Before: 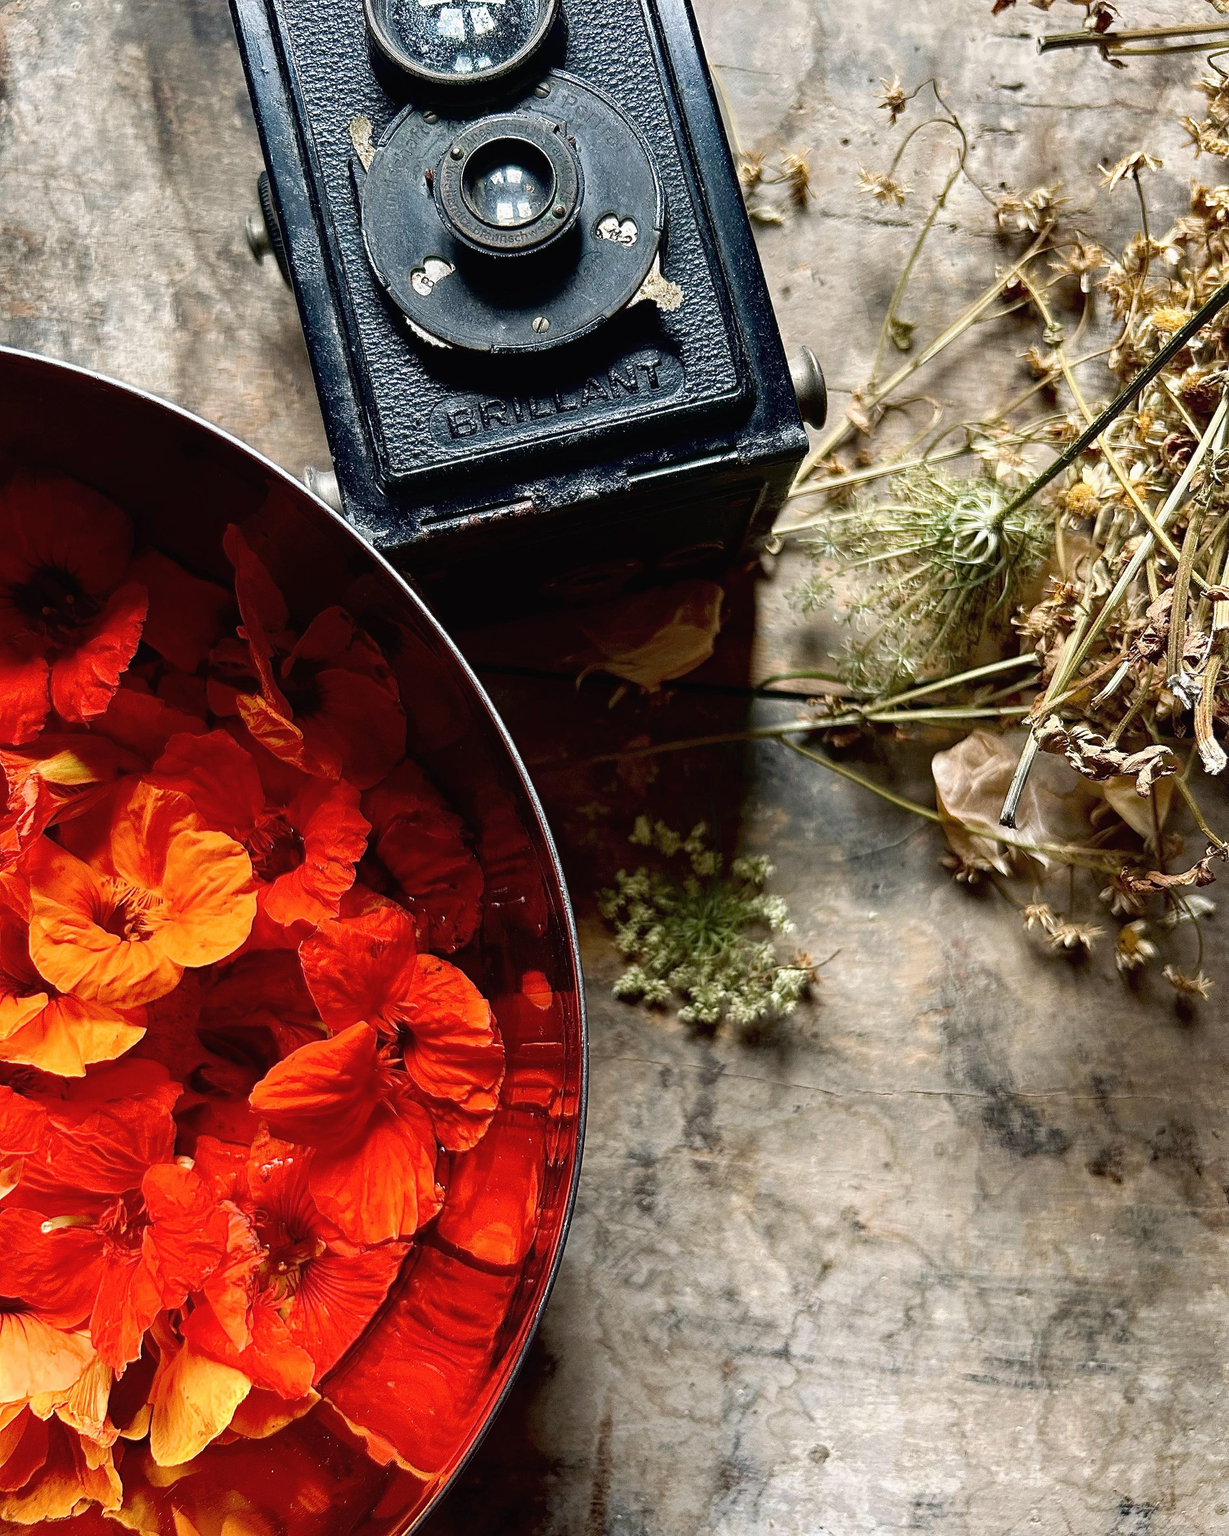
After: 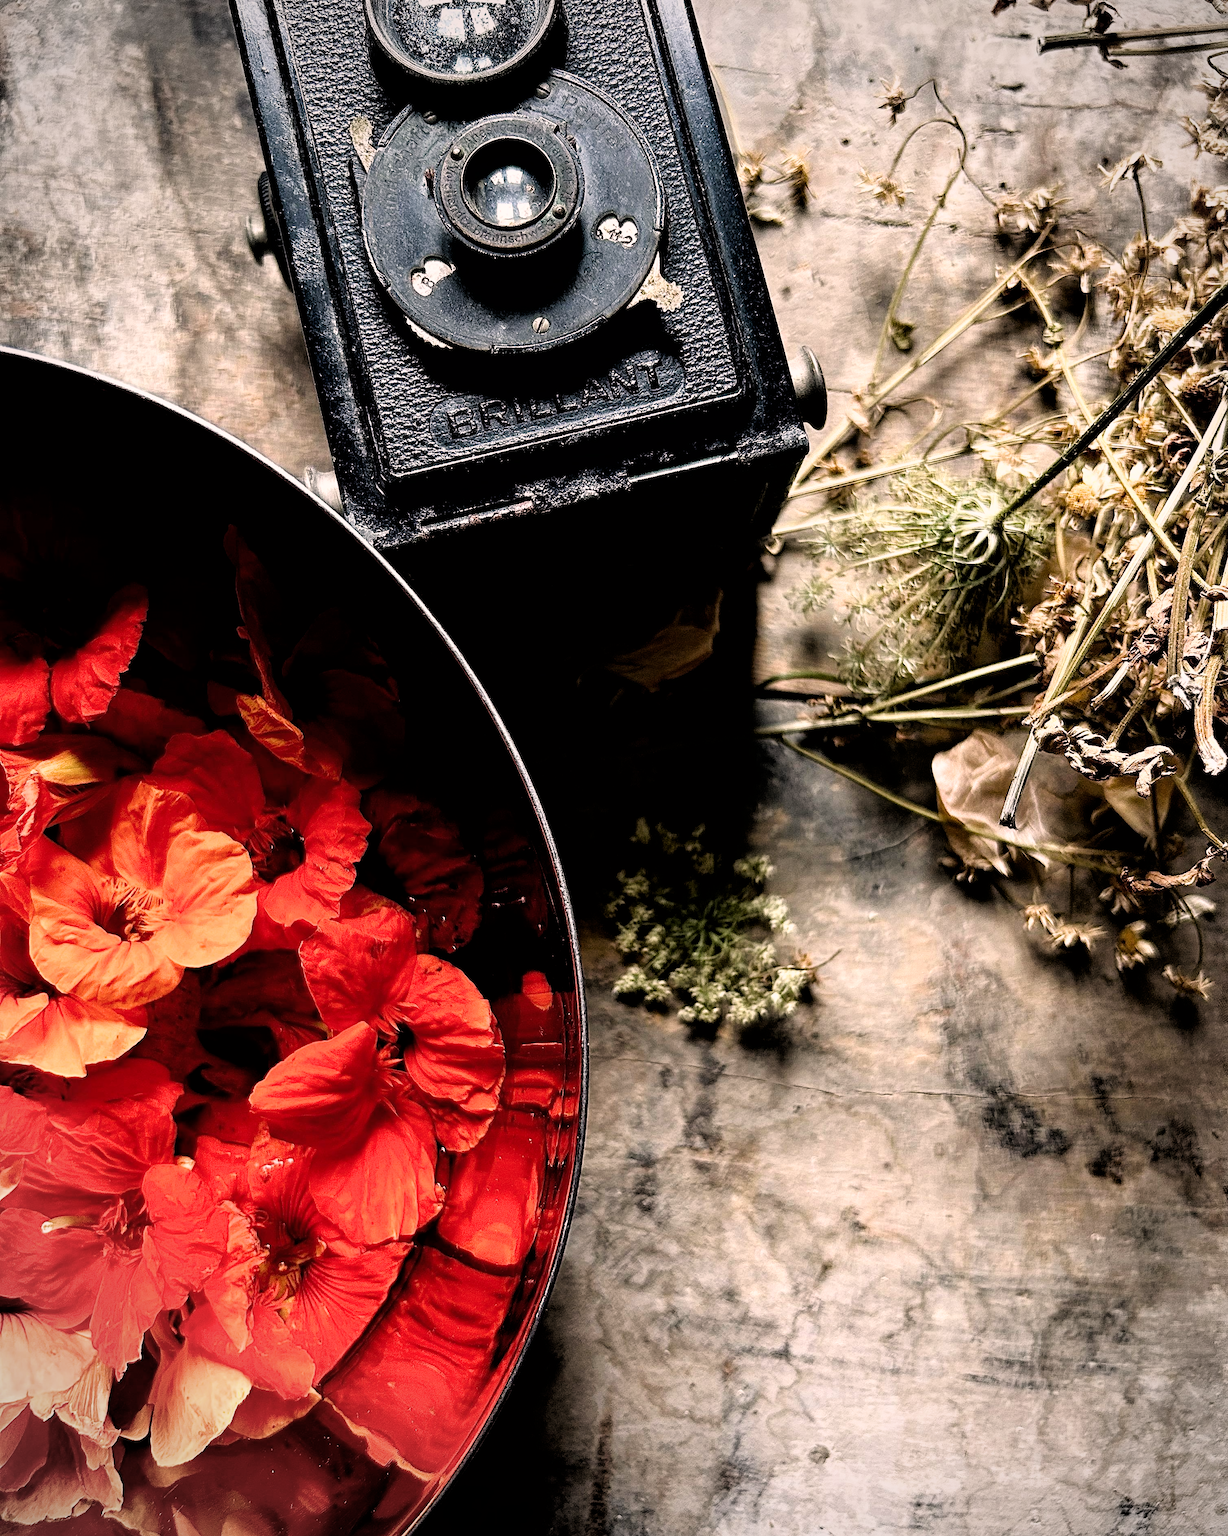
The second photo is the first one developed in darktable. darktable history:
filmic rgb: black relative exposure -3.64 EV, white relative exposure 2.44 EV, hardness 3.29
color correction: highlights a* 7.34, highlights b* 4.37
vignetting: on, module defaults
